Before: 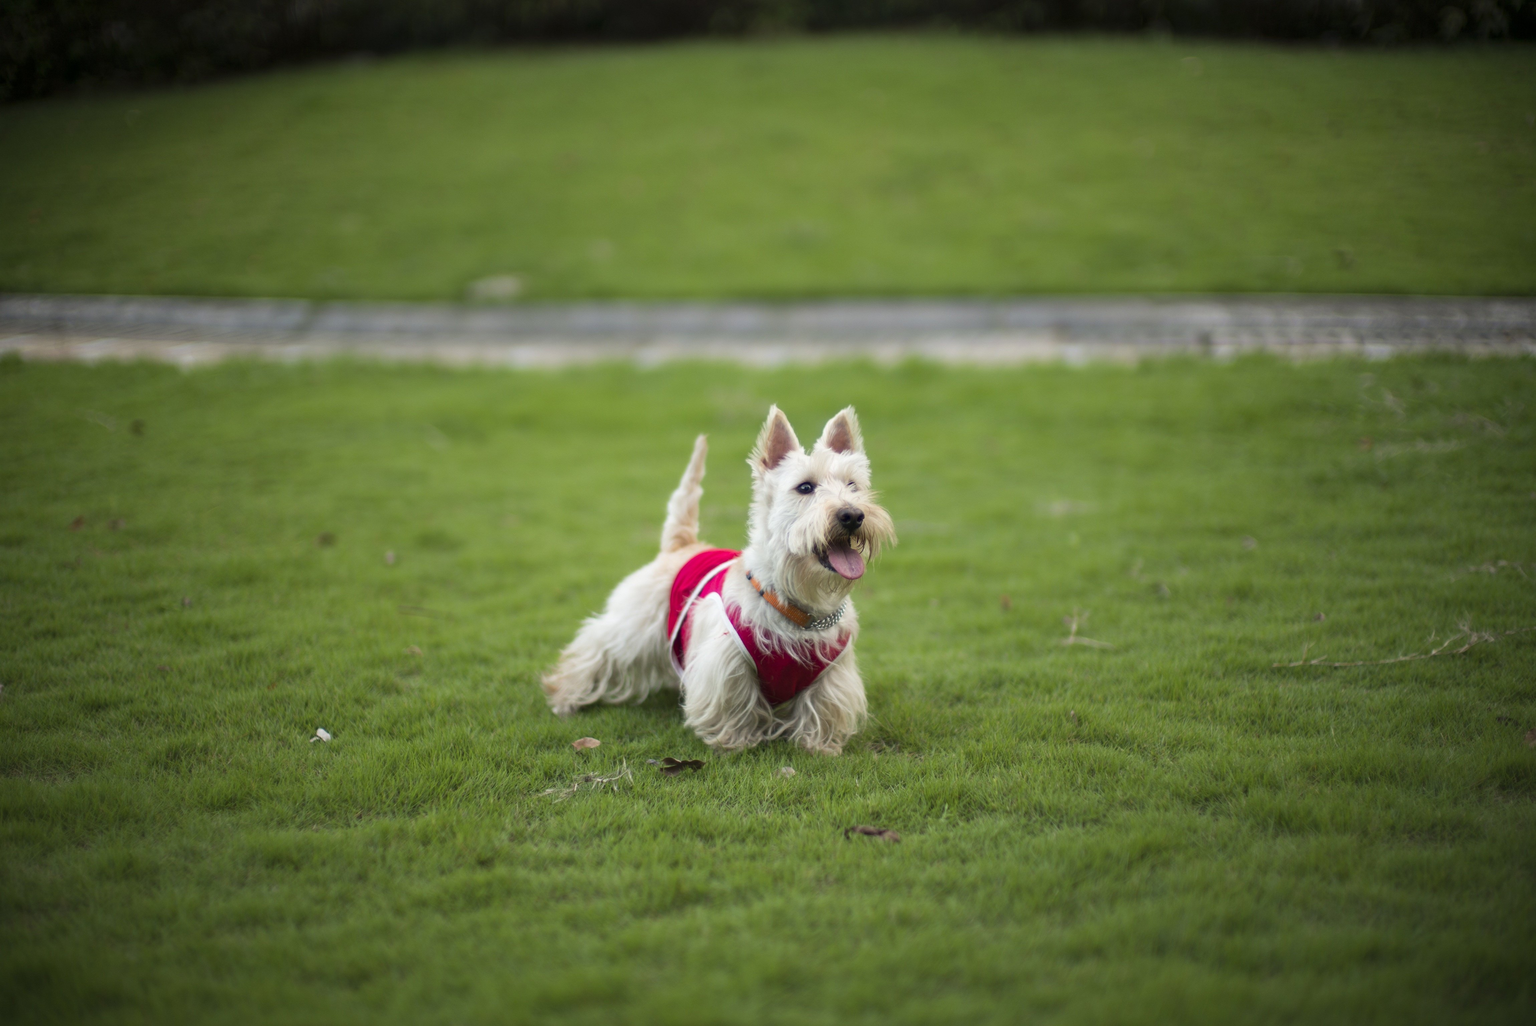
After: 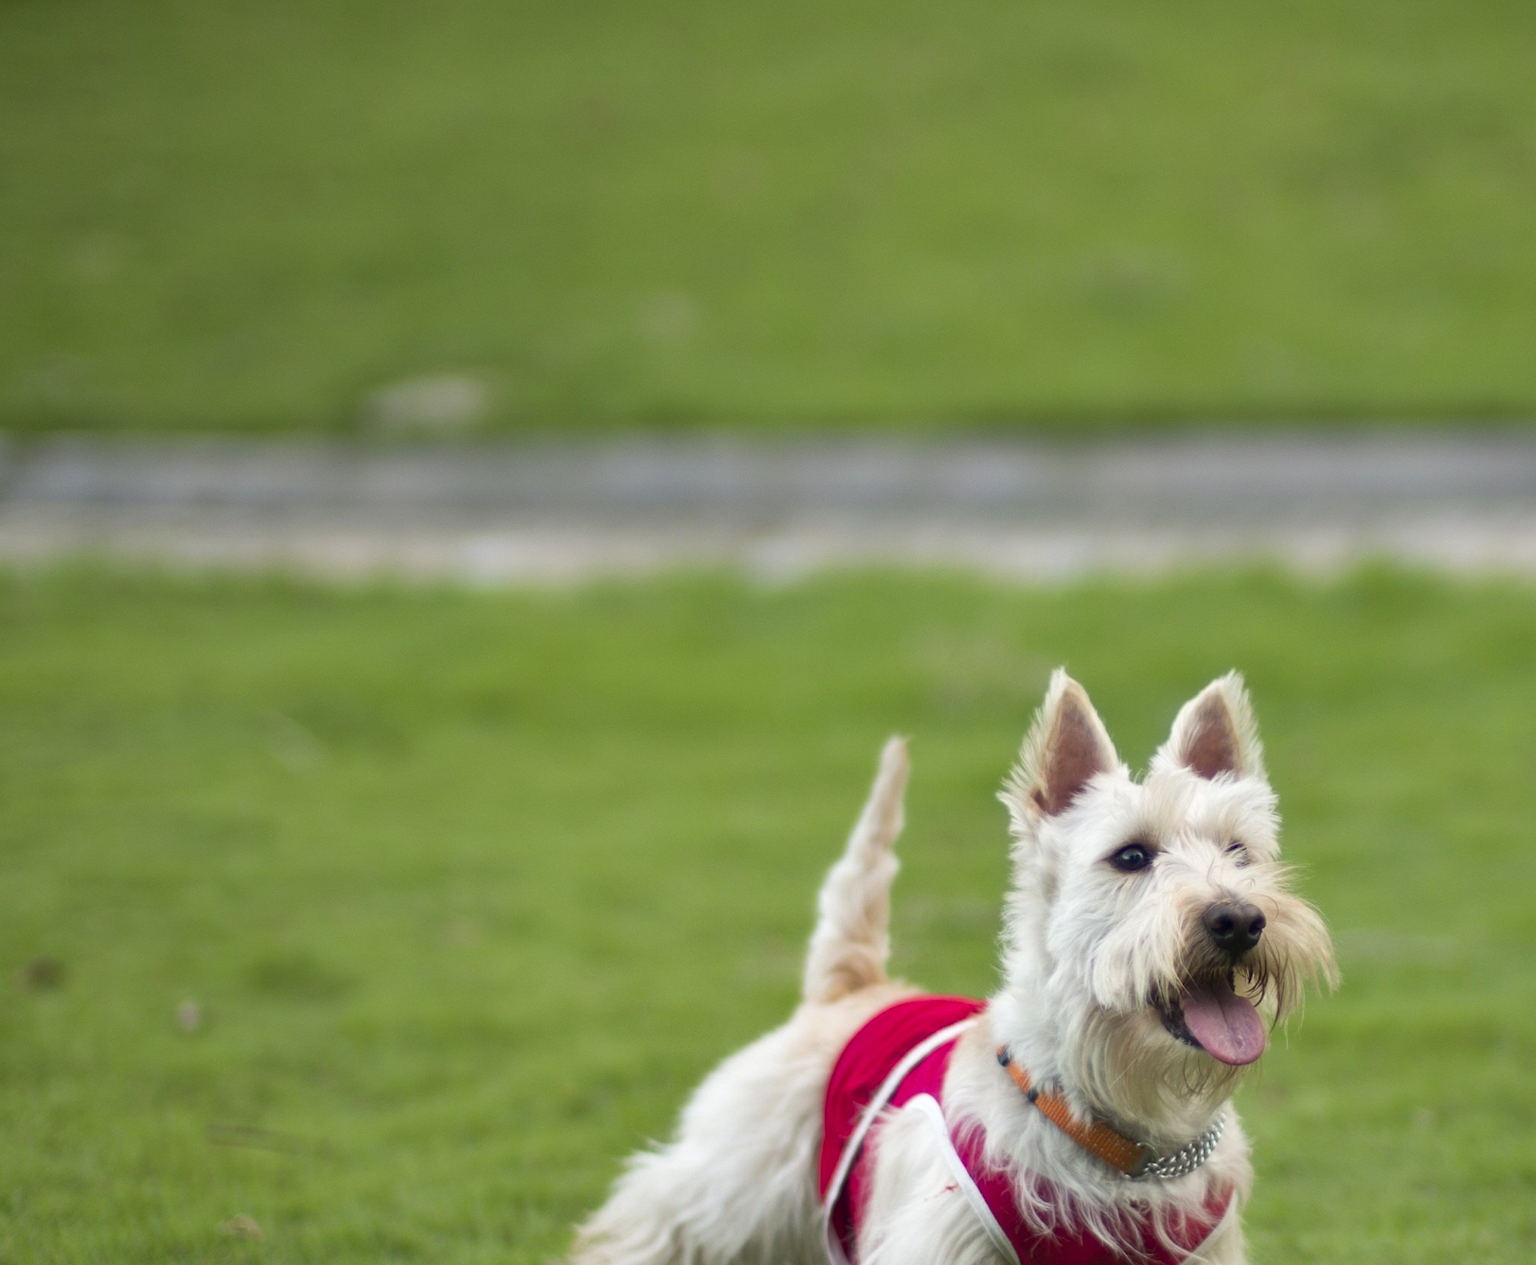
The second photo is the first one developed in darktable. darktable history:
crop: left 19.983%, top 10.754%, right 35.945%, bottom 34.87%
shadows and highlights: shadows 11.24, white point adjustment 1.15, soften with gaussian
